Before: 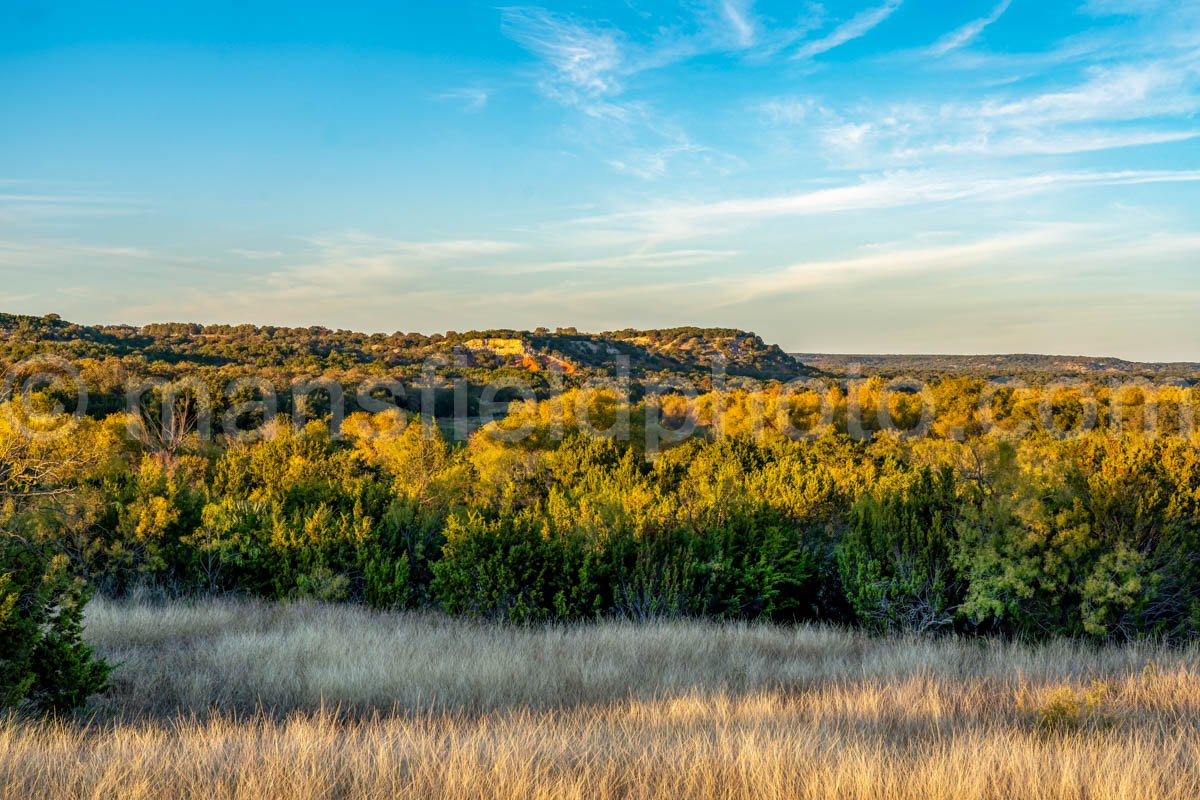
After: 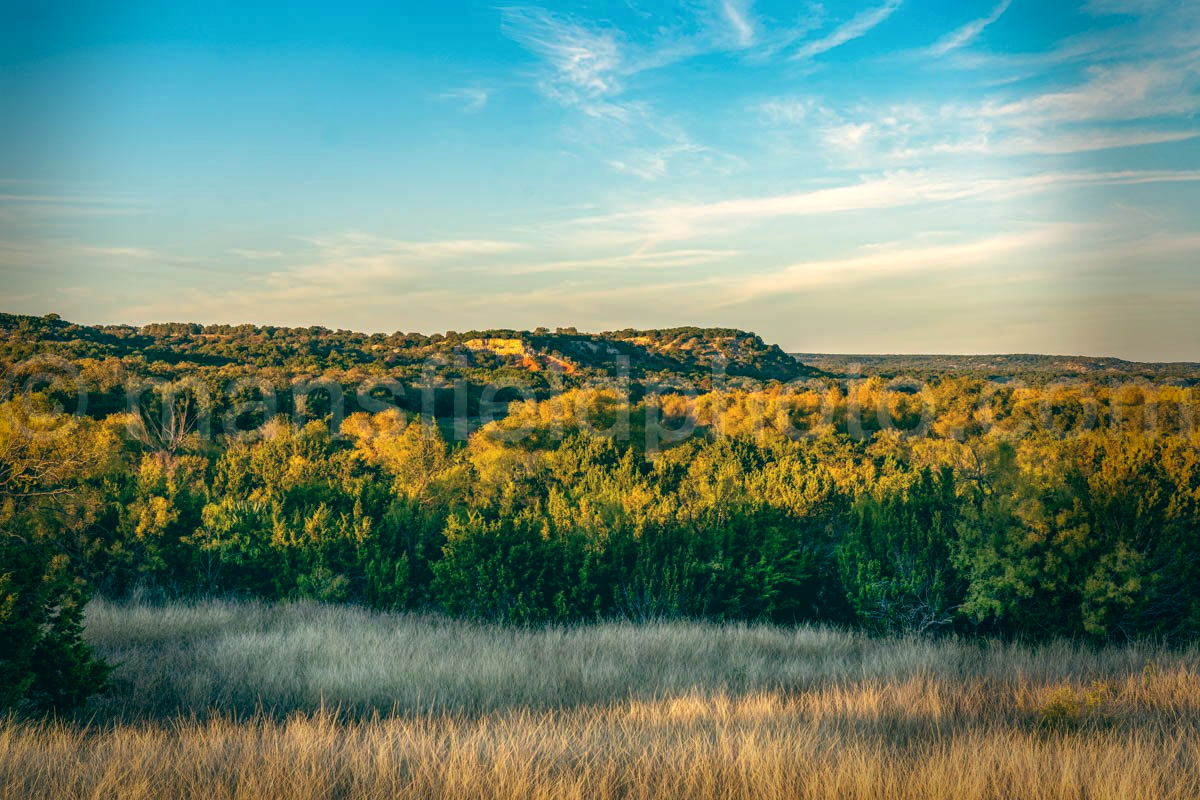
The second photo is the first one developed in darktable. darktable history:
vignetting: fall-off start 68.33%, fall-off radius 30%, saturation 0.042, center (-0.066, -0.311), width/height ratio 0.992, shape 0.85, dithering 8-bit output
color balance: lift [1.005, 0.99, 1.007, 1.01], gamma [1, 0.979, 1.011, 1.021], gain [0.923, 1.098, 1.025, 0.902], input saturation 90.45%, contrast 7.73%, output saturation 105.91%
